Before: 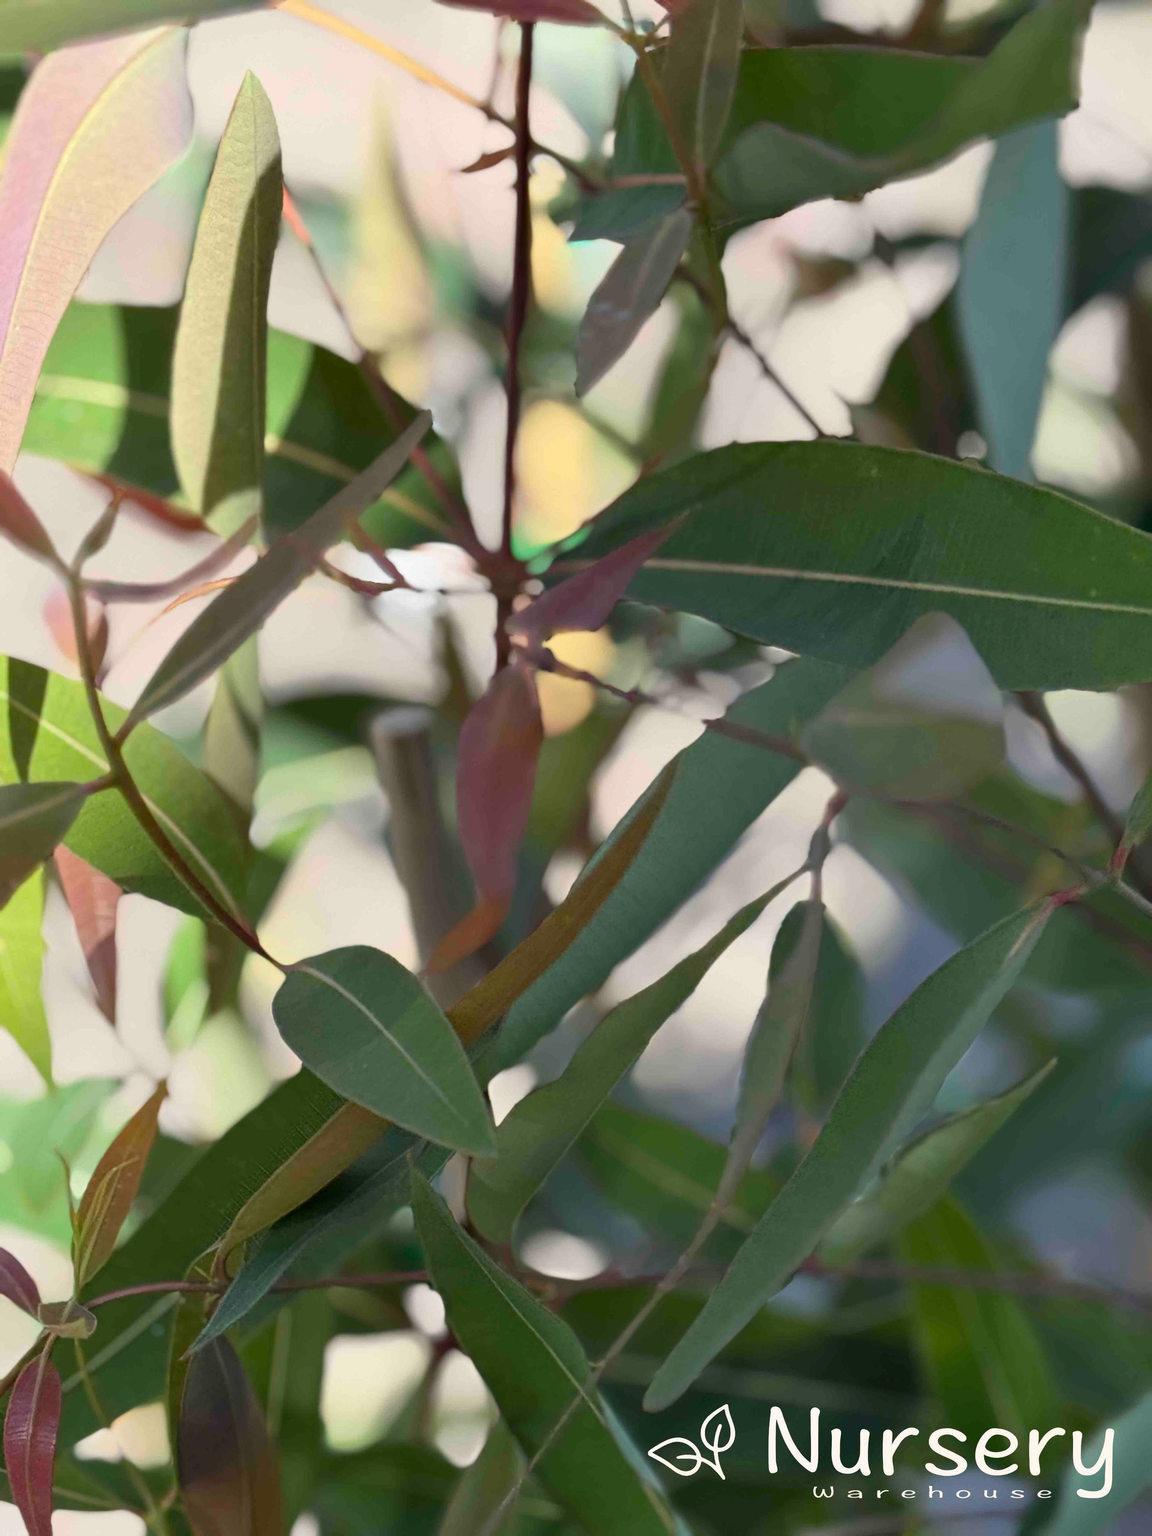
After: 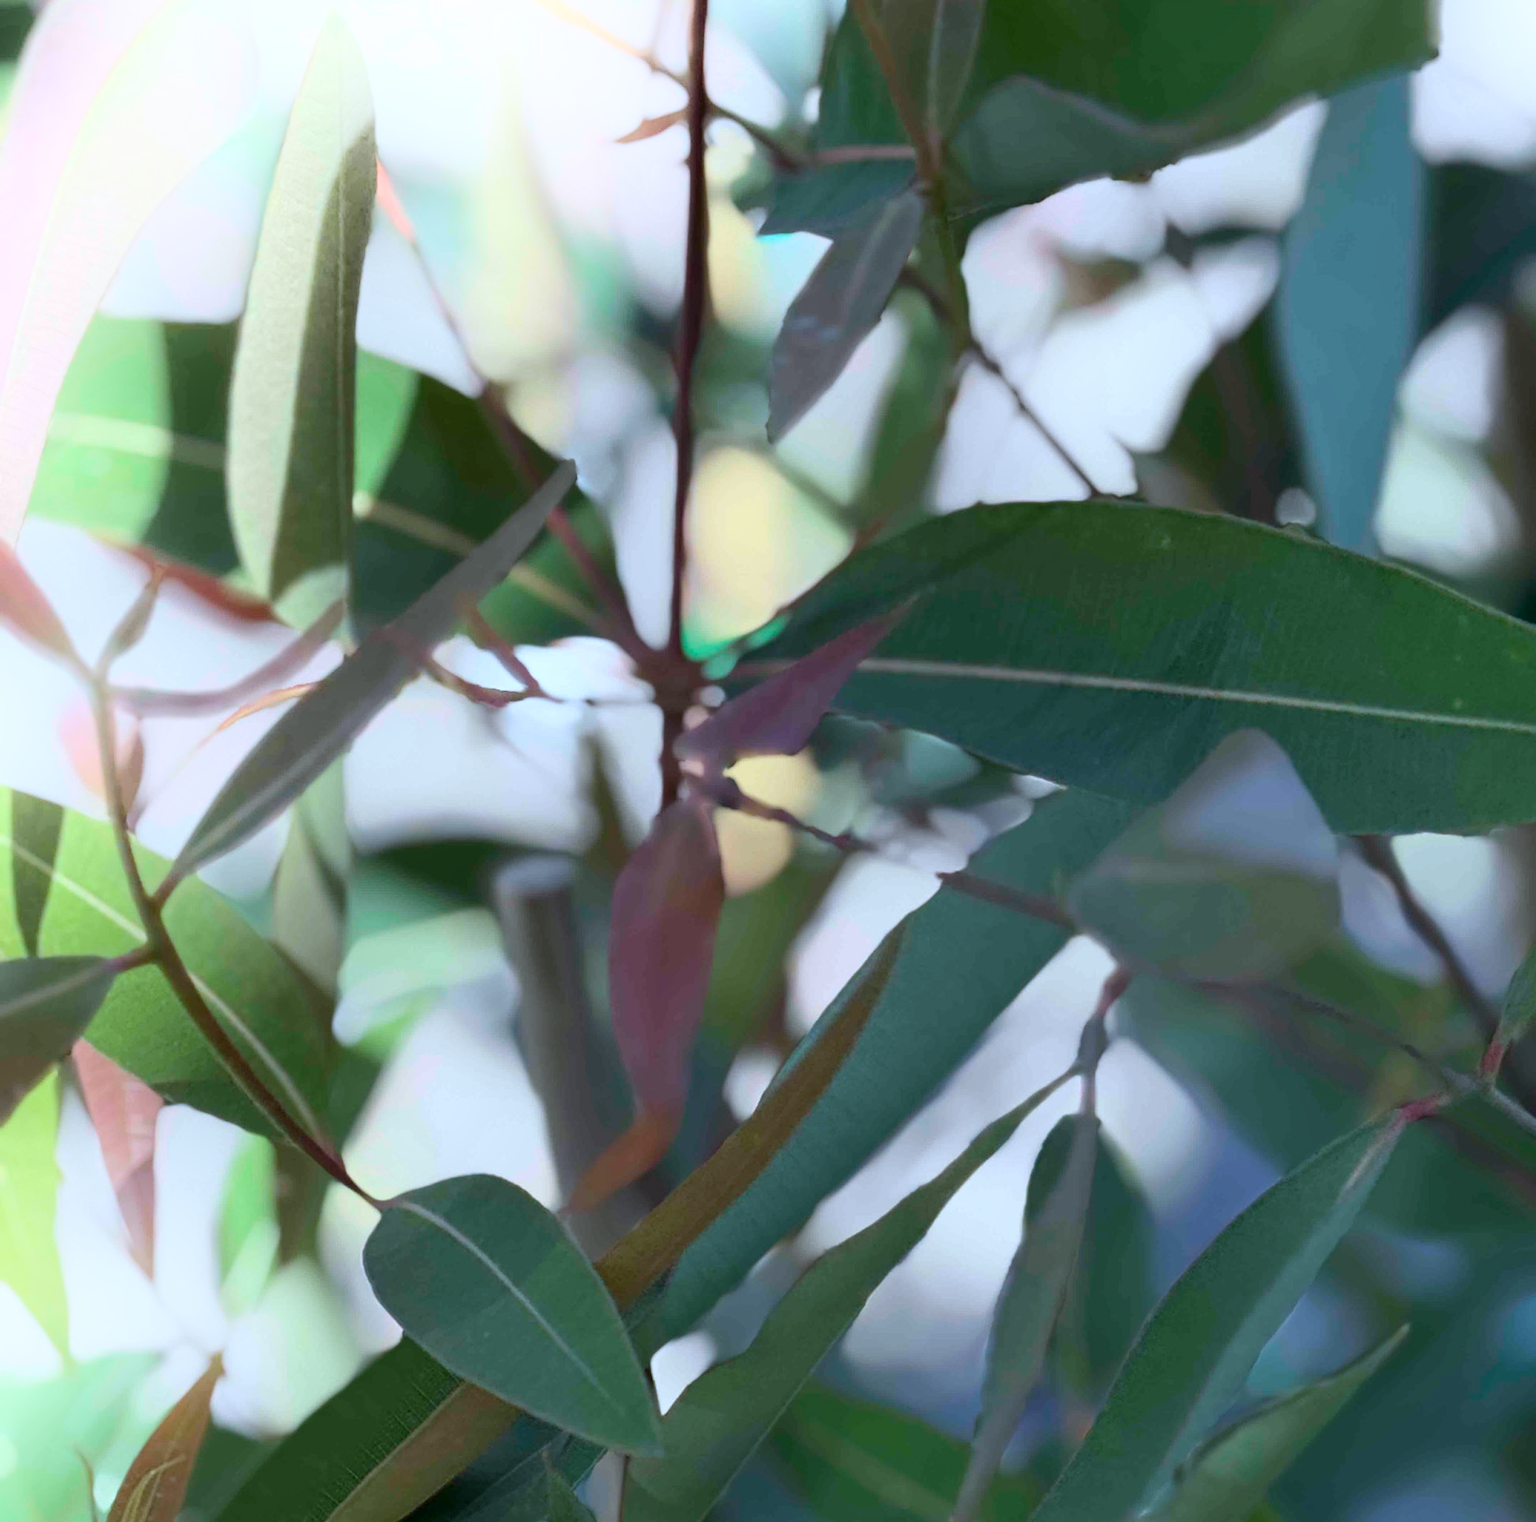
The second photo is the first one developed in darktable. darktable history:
crop: top 4.255%, bottom 21.372%
shadows and highlights: shadows -21.78, highlights 98.94, soften with gaussian
color calibration: illuminant custom, x 0.389, y 0.387, temperature 3797.22 K
